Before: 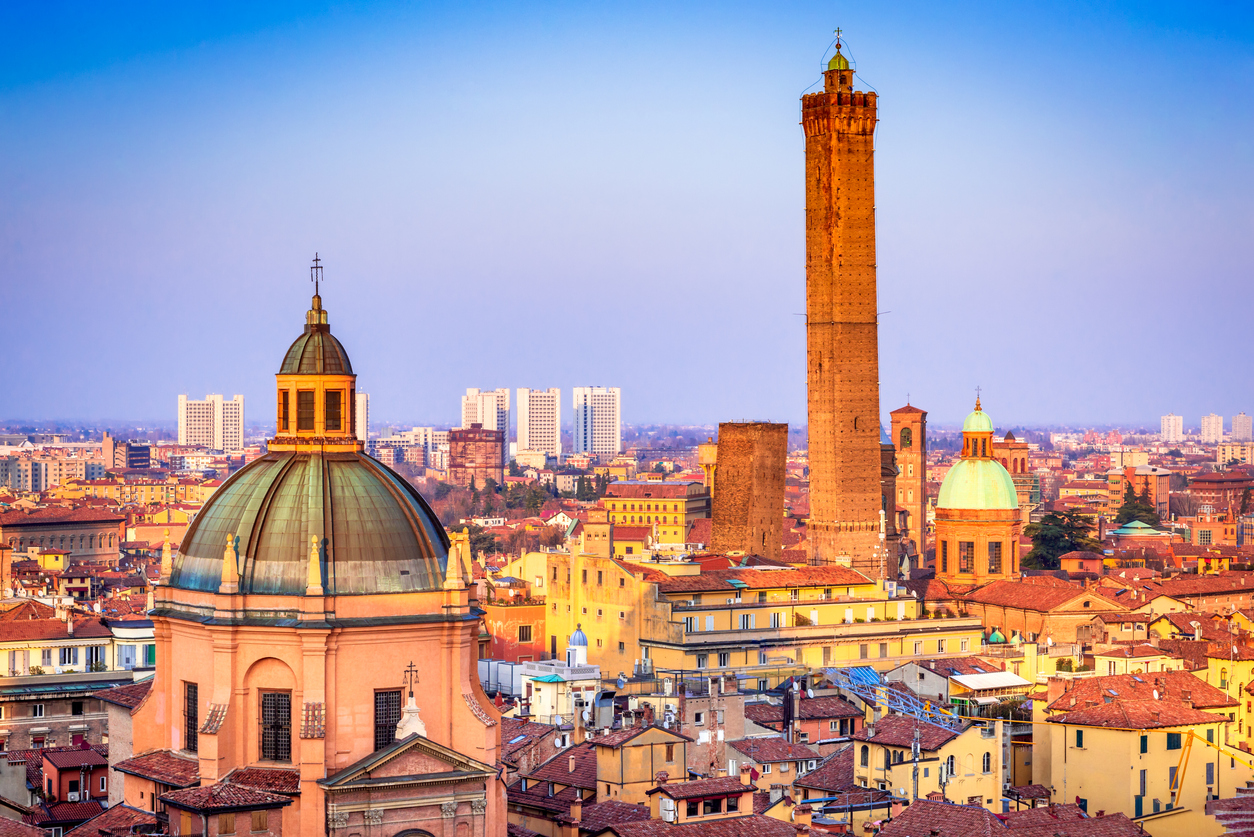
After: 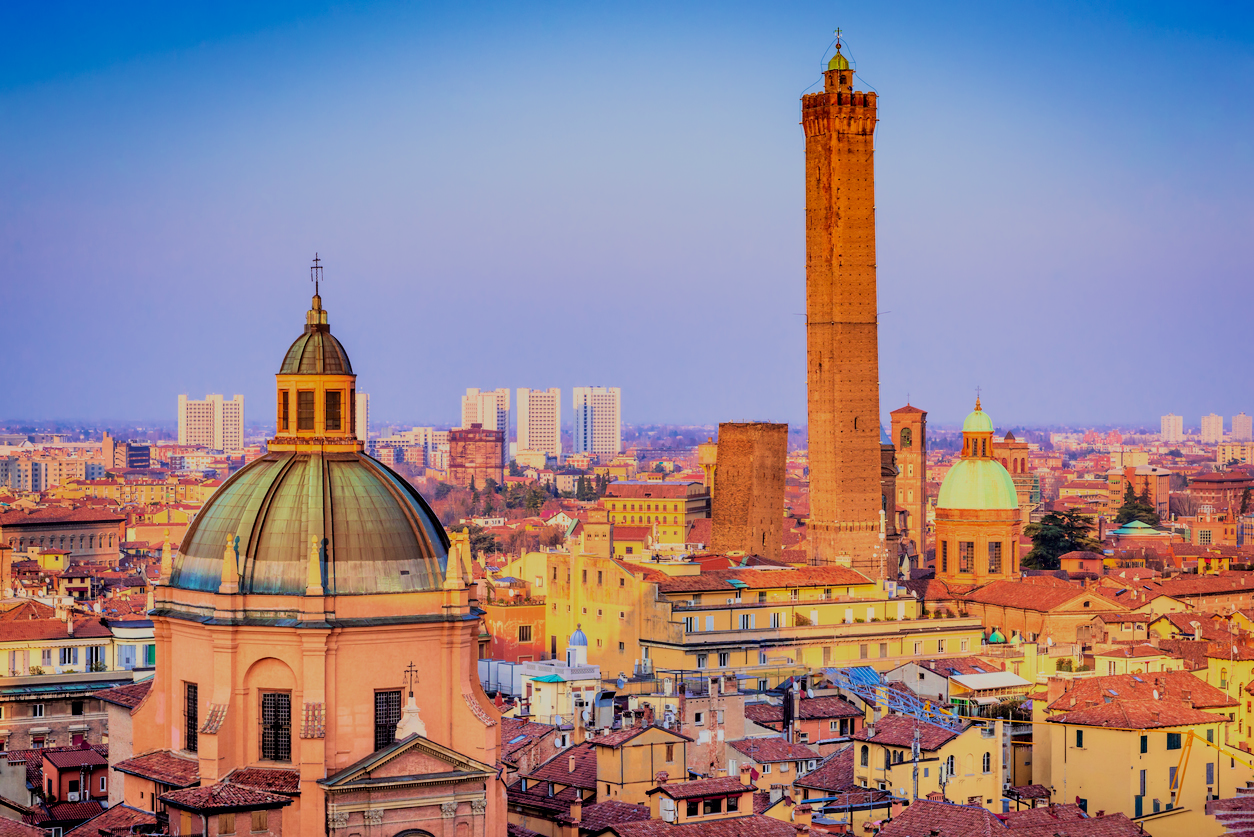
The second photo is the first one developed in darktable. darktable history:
filmic rgb: black relative exposure -6.15 EV, white relative exposure 6.96 EV, hardness 2.23, color science v6 (2022)
velvia: on, module defaults
